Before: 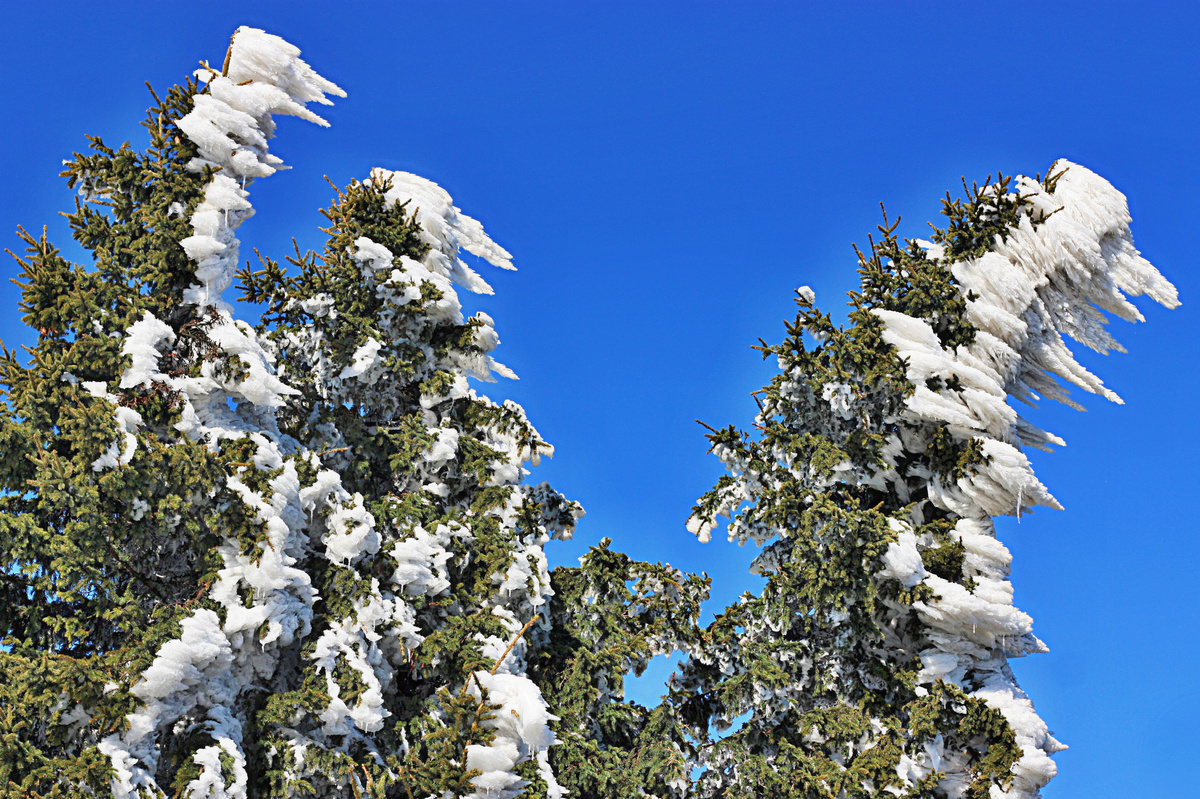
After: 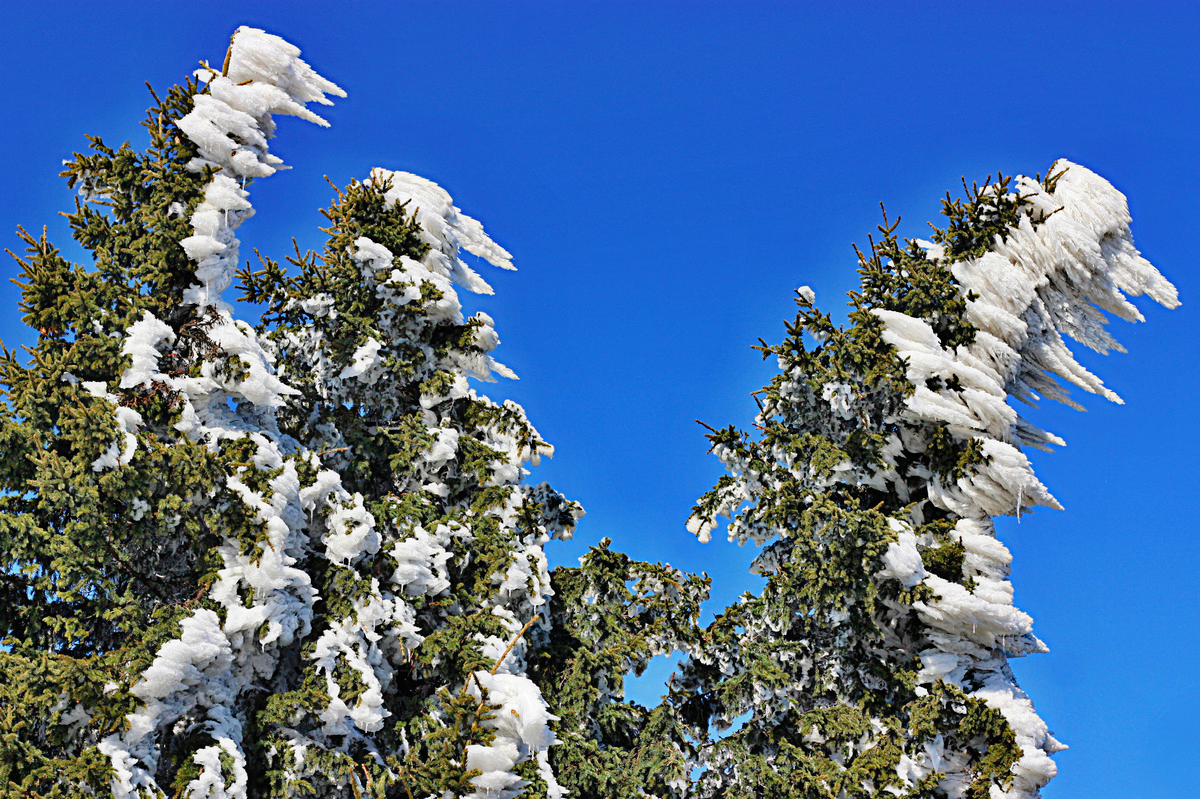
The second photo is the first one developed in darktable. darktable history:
tone curve: curves: ch0 [(0, 0) (0.003, 0.008) (0.011, 0.01) (0.025, 0.012) (0.044, 0.023) (0.069, 0.033) (0.1, 0.046) (0.136, 0.075) (0.177, 0.116) (0.224, 0.171) (0.277, 0.235) (0.335, 0.312) (0.399, 0.397) (0.468, 0.466) (0.543, 0.54) (0.623, 0.62) (0.709, 0.701) (0.801, 0.782) (0.898, 0.877) (1, 1)], preserve colors none
haze removal: on, module defaults
